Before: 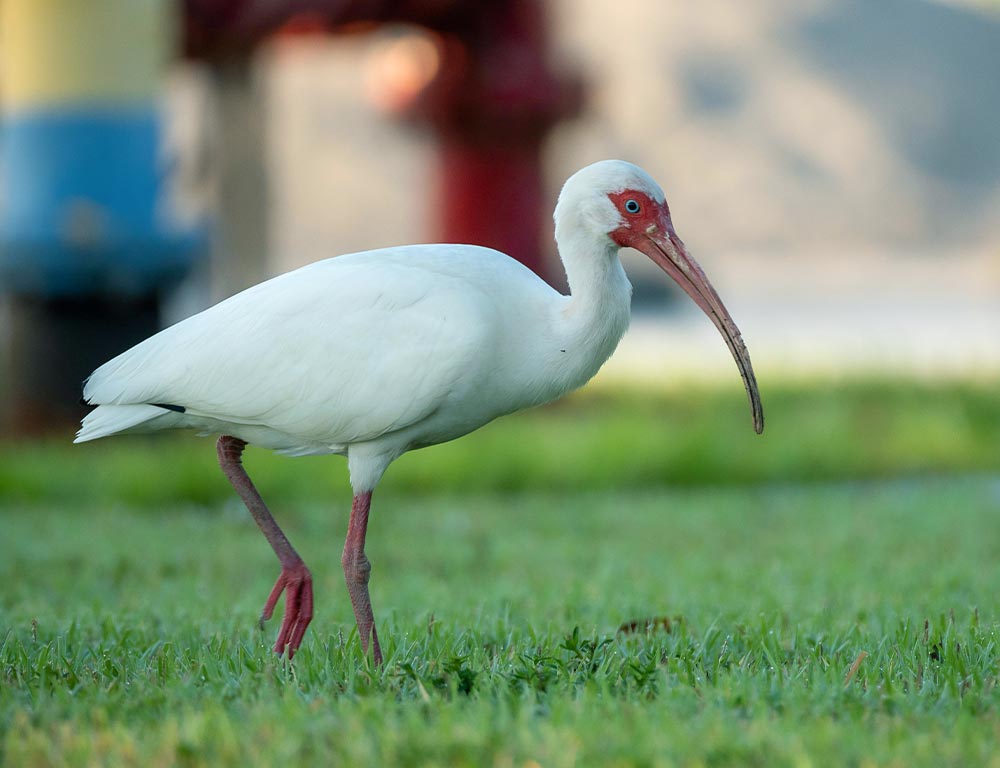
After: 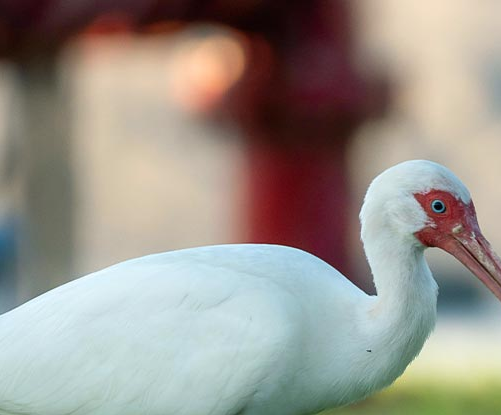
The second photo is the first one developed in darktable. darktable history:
crop: left 19.472%, right 30.362%, bottom 45.906%
